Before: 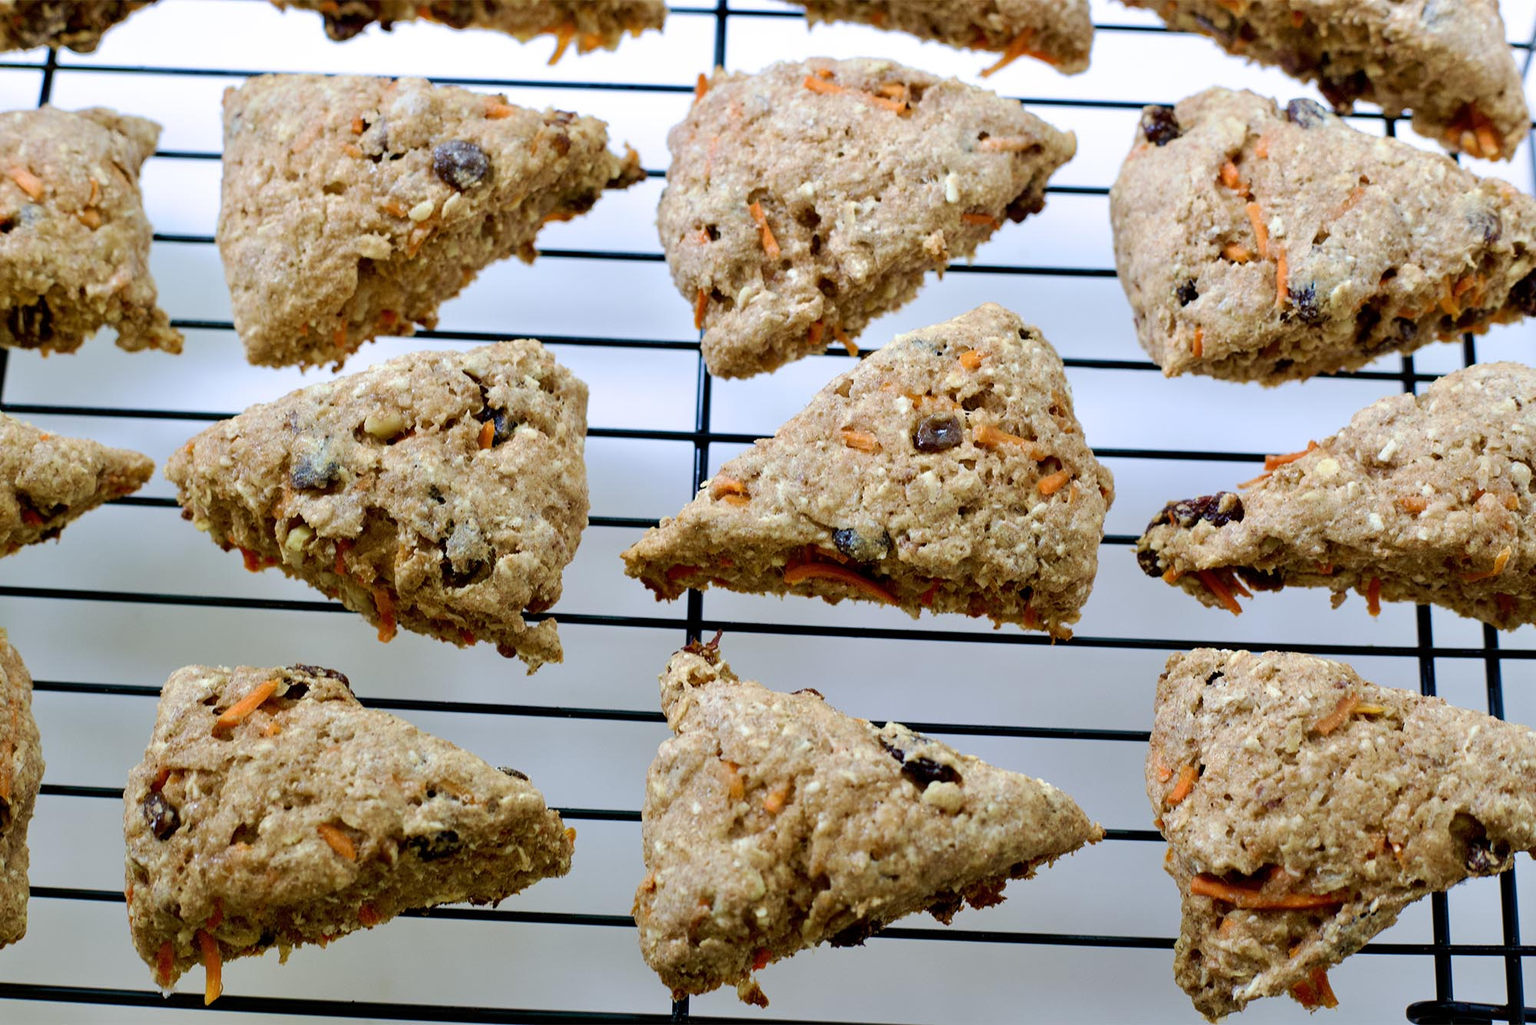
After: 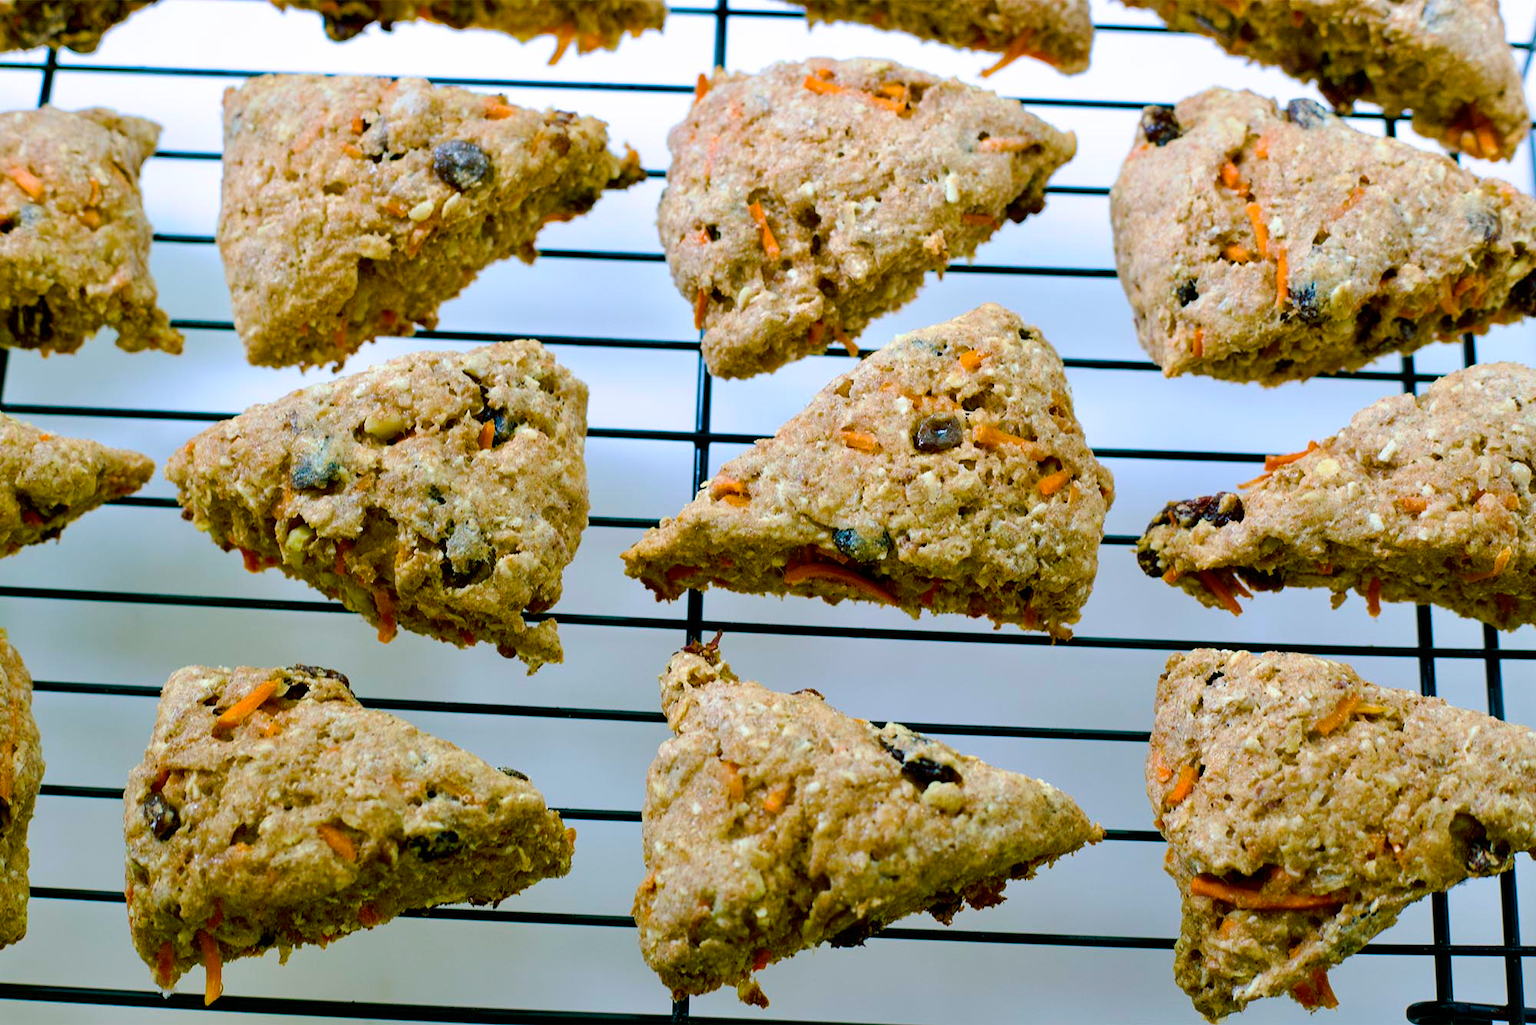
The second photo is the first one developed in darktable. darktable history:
color balance rgb: shadows lift › chroma 11.413%, shadows lift › hue 134.42°, power › chroma 0.513%, power › hue 215.19°, linear chroma grading › global chroma 5.588%, perceptual saturation grading › global saturation 29.444%
